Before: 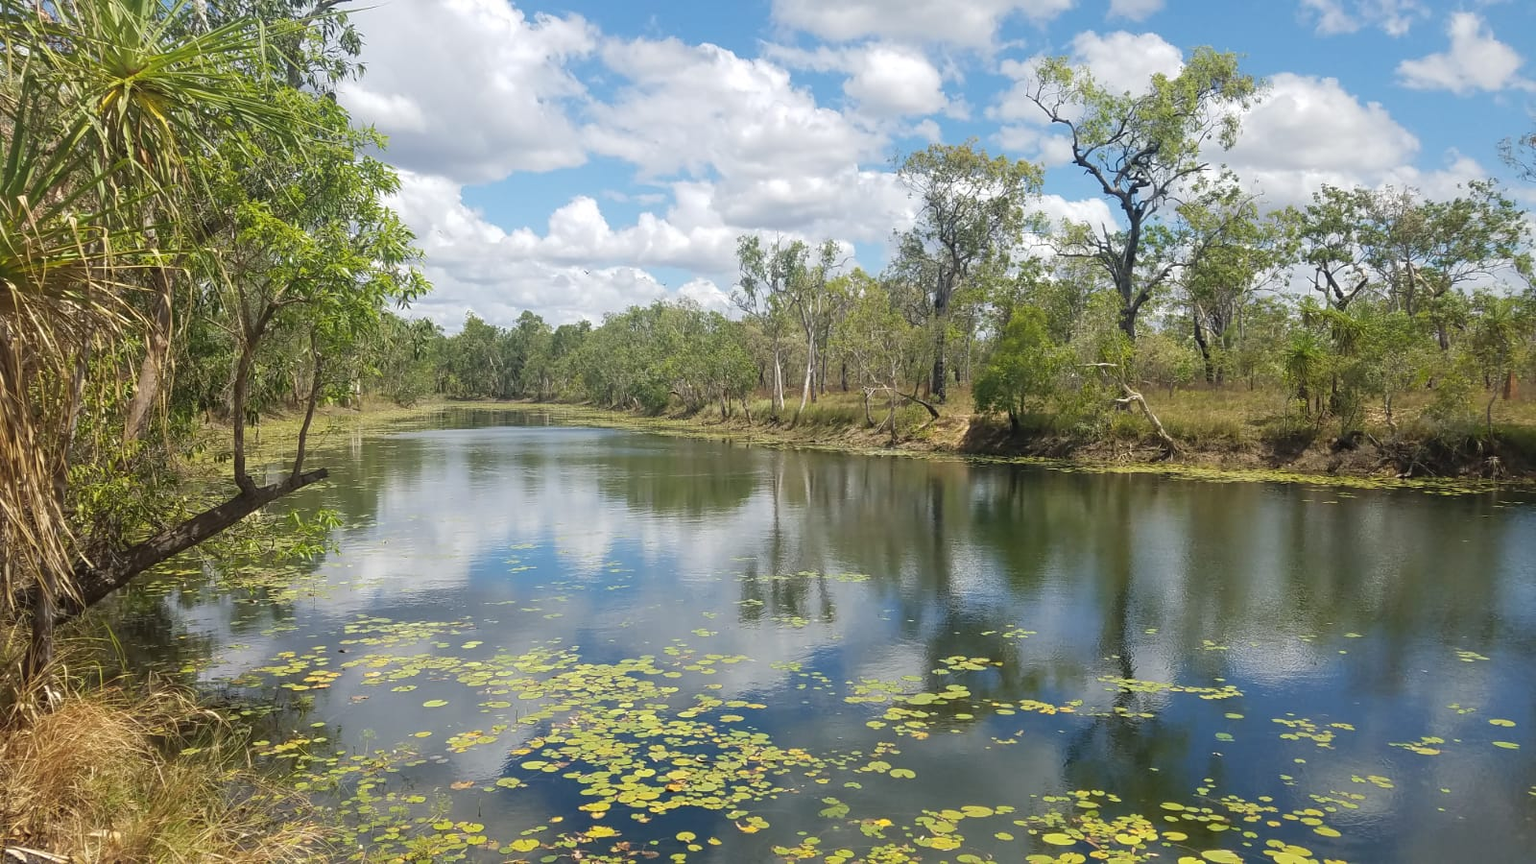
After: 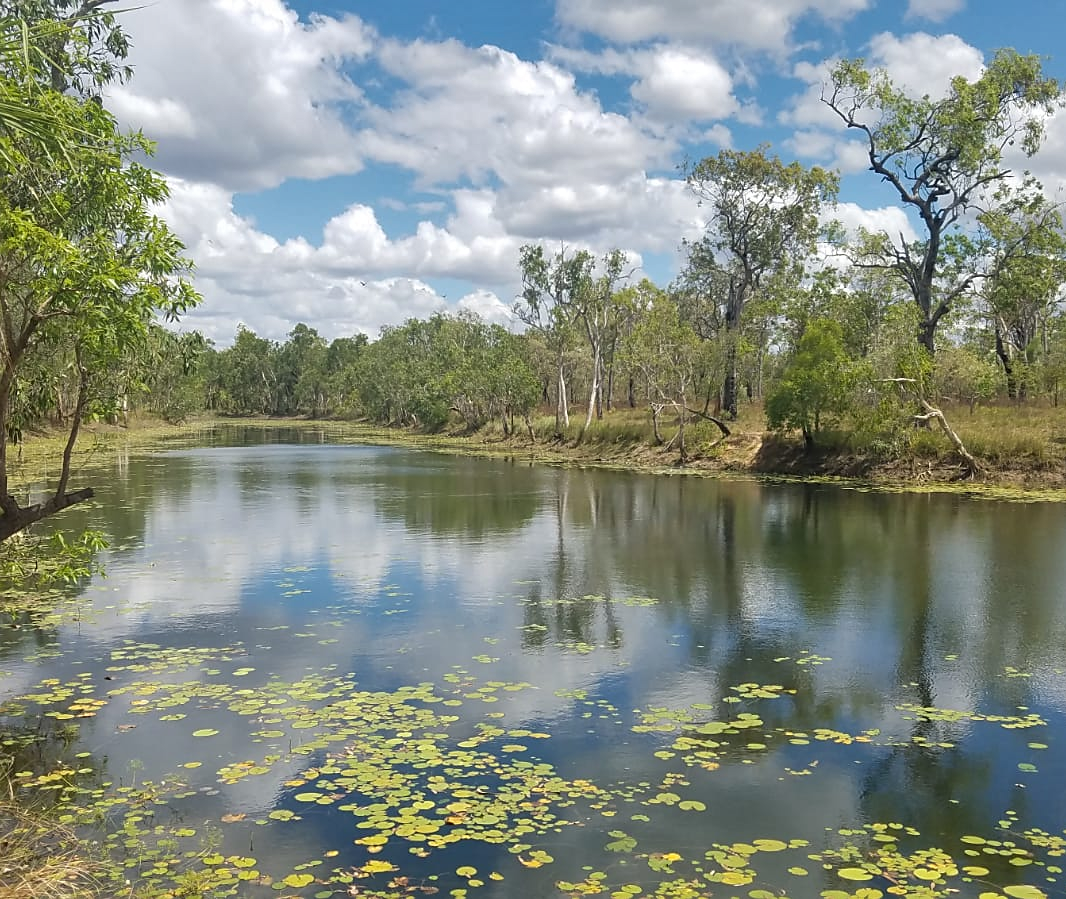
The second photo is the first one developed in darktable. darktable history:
sharpen: radius 1.864, amount 0.398, threshold 1.271
shadows and highlights: shadows 40, highlights -54, highlights color adjustment 46%, low approximation 0.01, soften with gaussian
crop and rotate: left 15.546%, right 17.787%
exposure: compensate highlight preservation false
